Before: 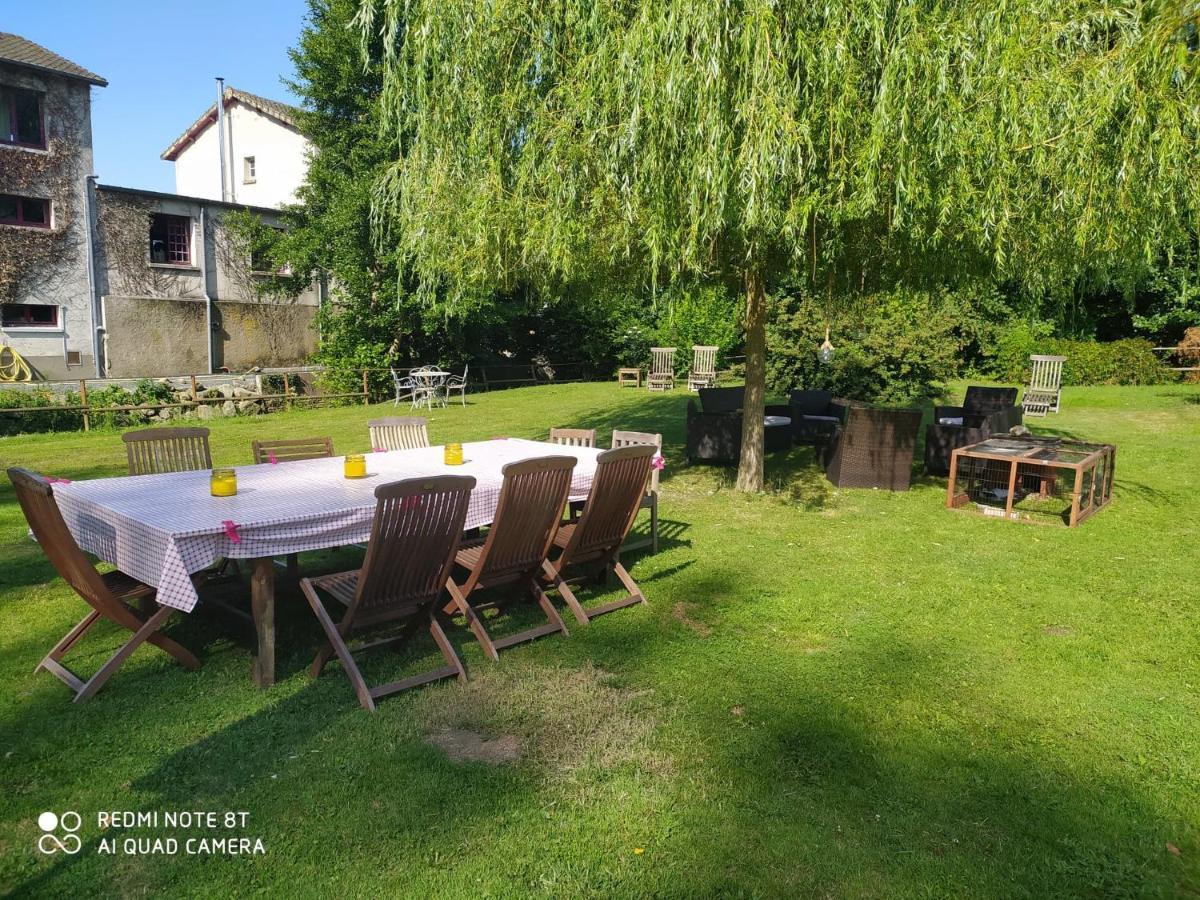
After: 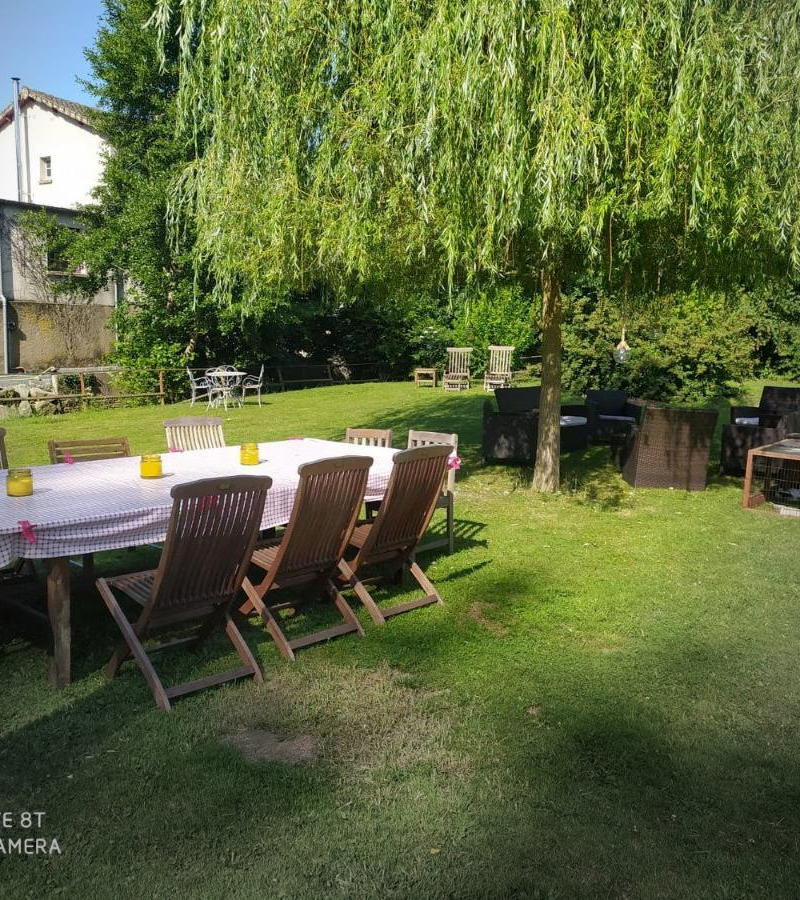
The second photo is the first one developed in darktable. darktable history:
vignetting: center (-0.053, -0.353)
crop: left 17.082%, right 16.238%
exposure: black level correction 0.001, compensate exposure bias true, compensate highlight preservation false
